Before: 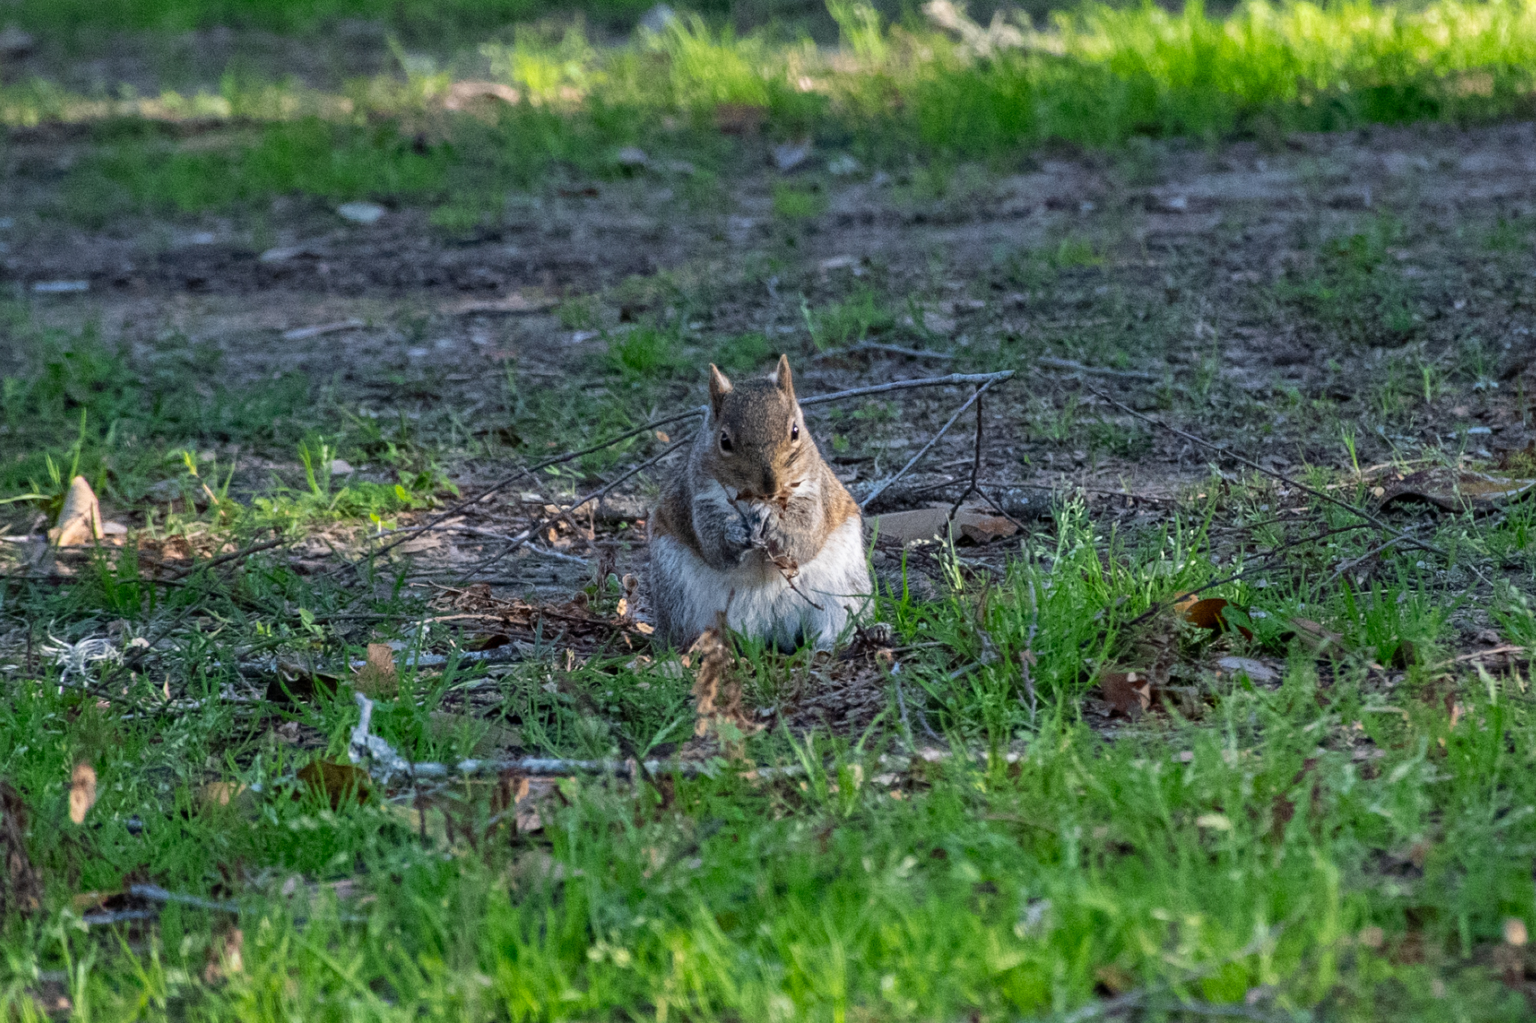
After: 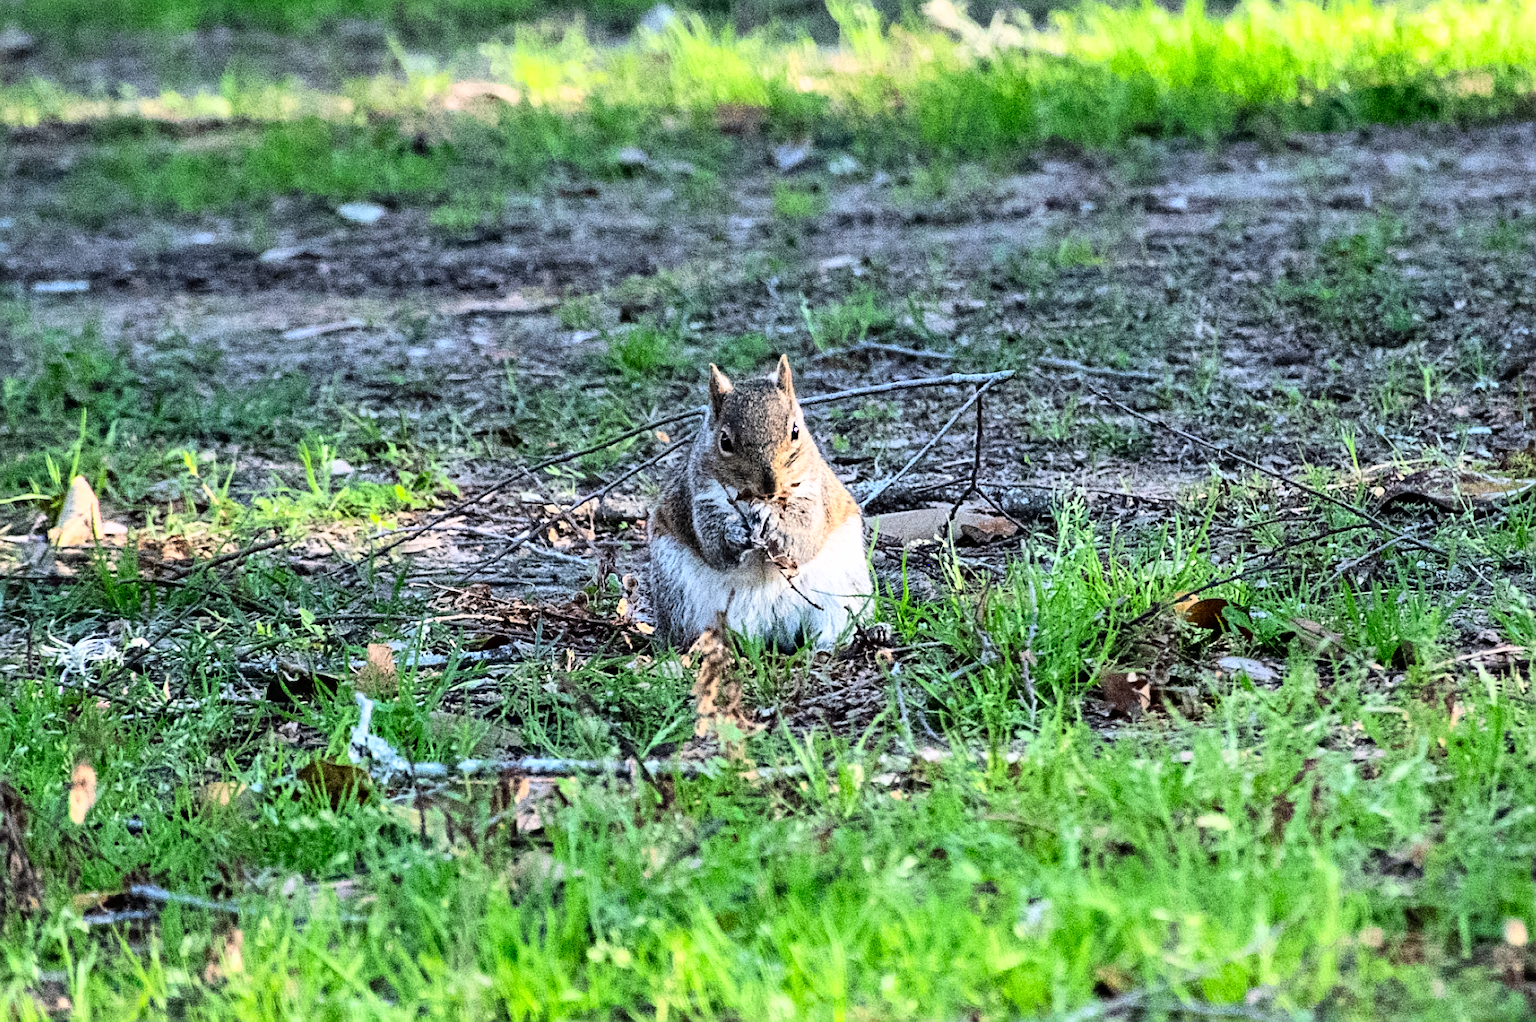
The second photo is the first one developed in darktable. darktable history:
sharpen: on, module defaults
base curve: curves: ch0 [(0, 0) (0.007, 0.004) (0.027, 0.03) (0.046, 0.07) (0.207, 0.54) (0.442, 0.872) (0.673, 0.972) (1, 1)]
